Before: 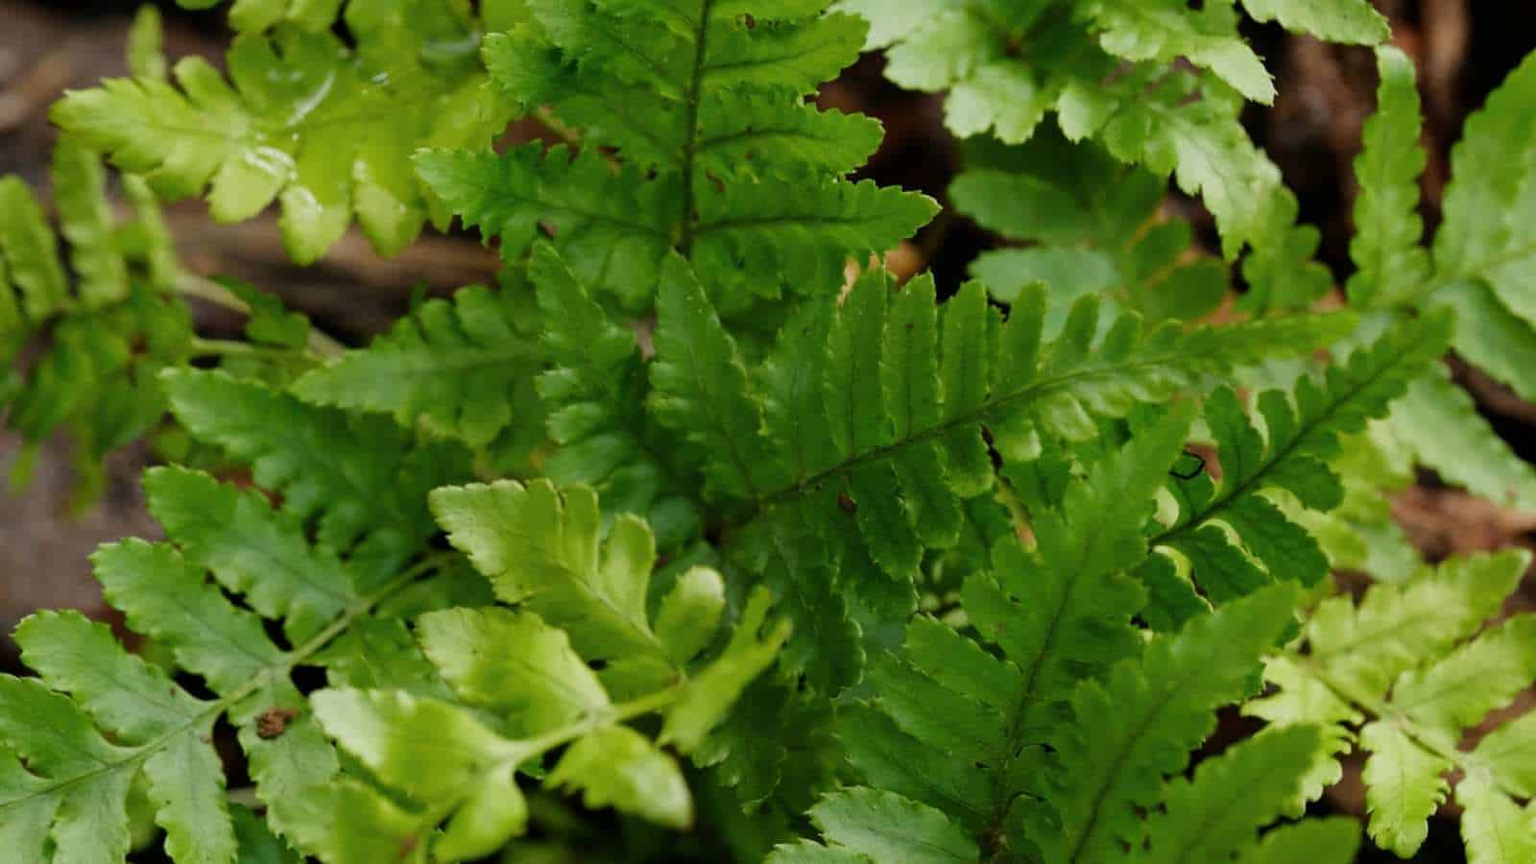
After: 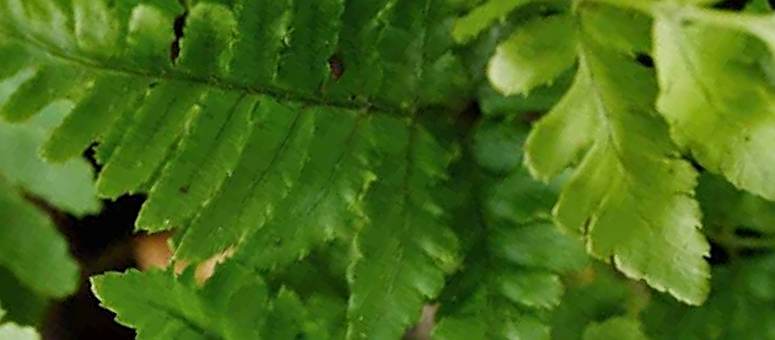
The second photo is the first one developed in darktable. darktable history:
tone equalizer: edges refinement/feathering 500, mask exposure compensation -1.57 EV, preserve details no
crop and rotate: angle 148.44°, left 9.15%, top 15.654%, right 4.411%, bottom 16.961%
sharpen: amount 0.536
shadows and highlights: radius 103.01, shadows 50.66, highlights -65.06, soften with gaussian
